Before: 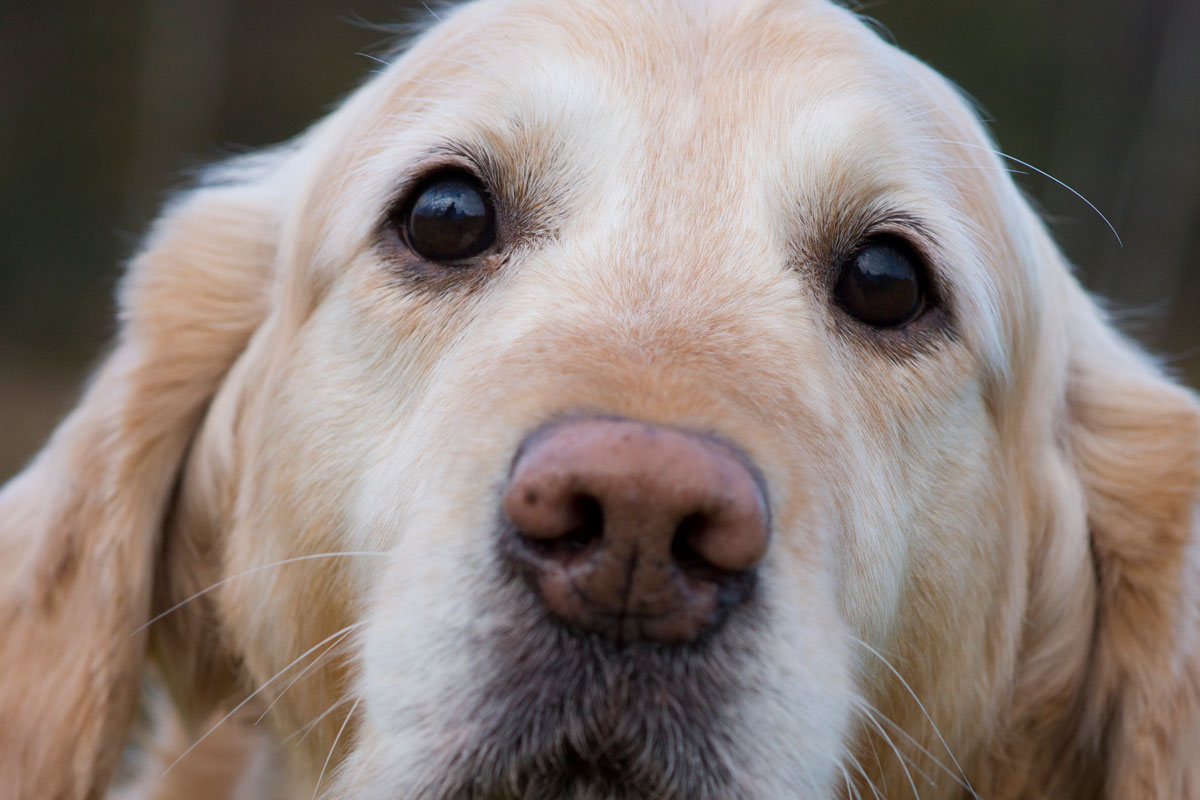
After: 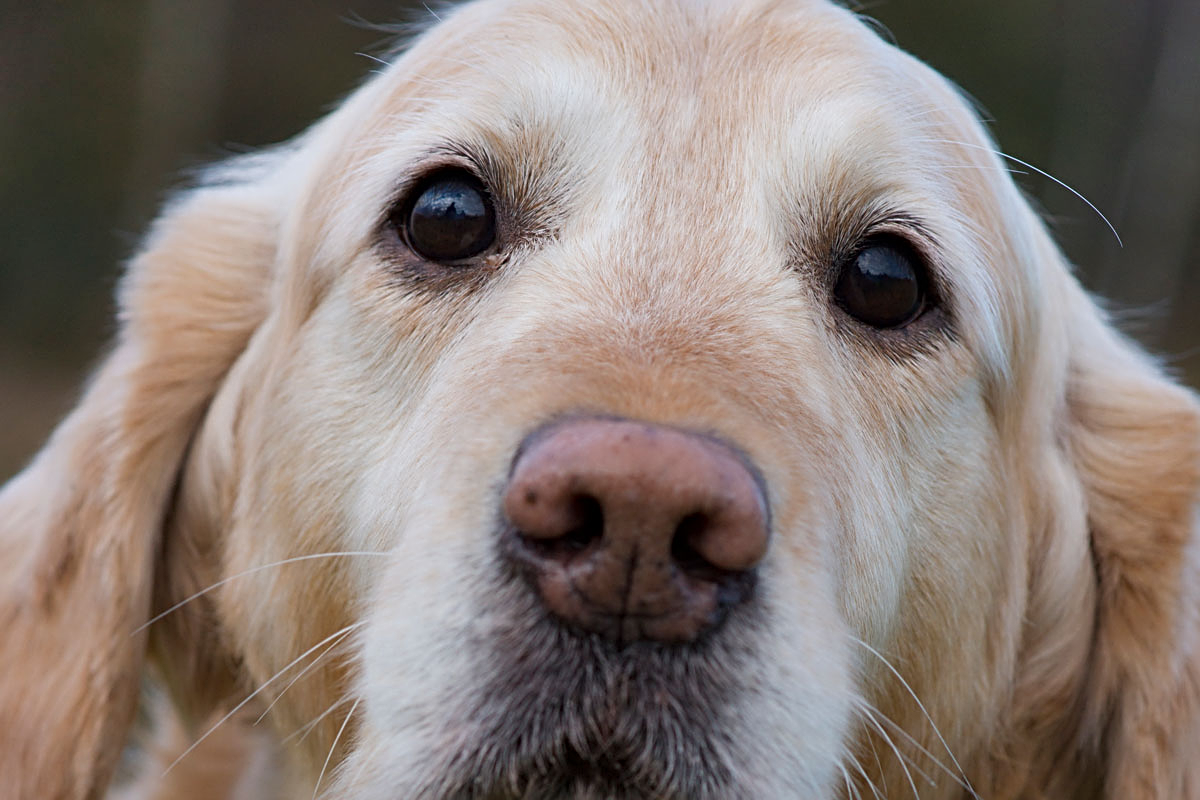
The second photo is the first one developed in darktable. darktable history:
shadows and highlights: low approximation 0.01, soften with gaussian
sharpen: radius 3.119
